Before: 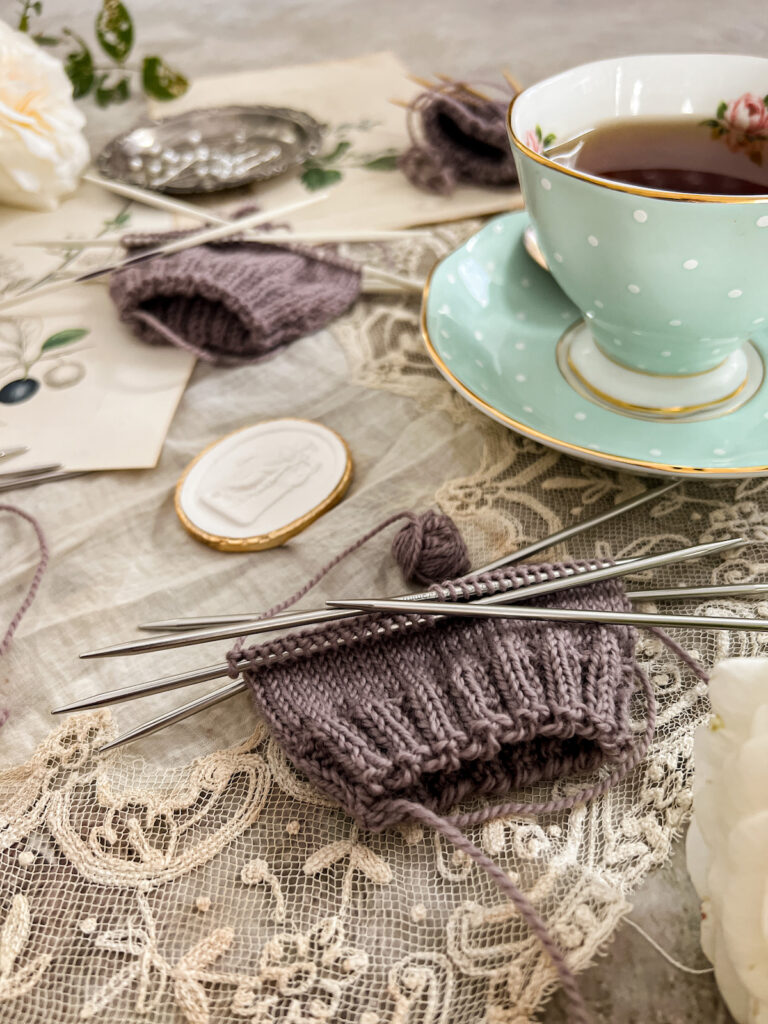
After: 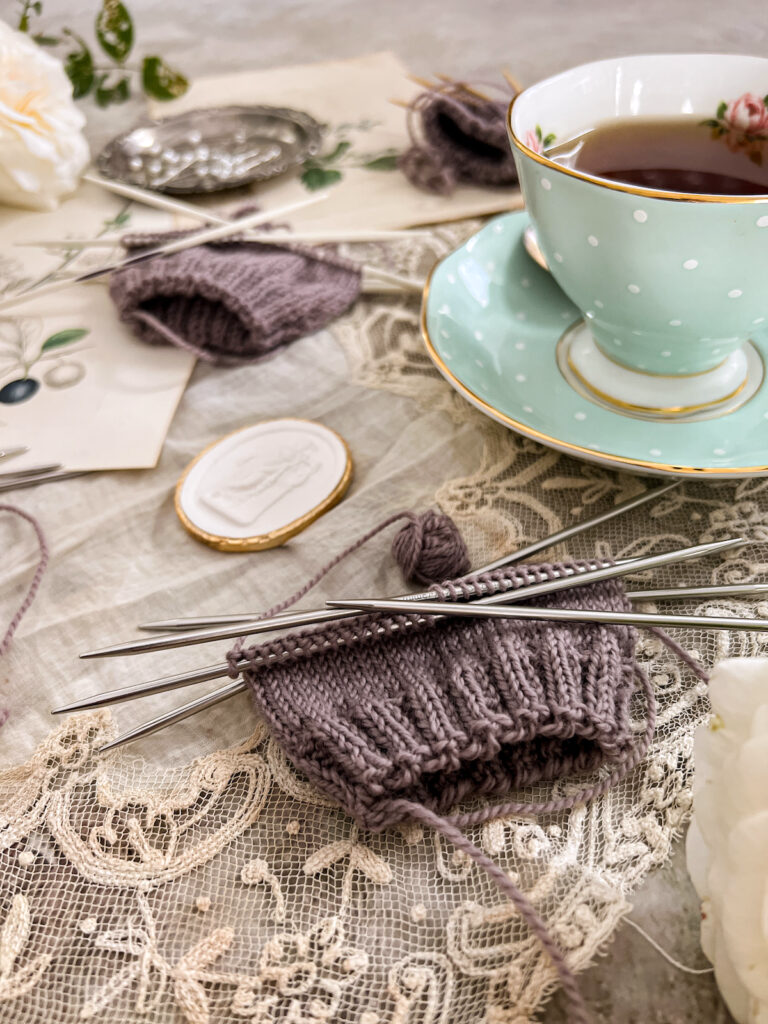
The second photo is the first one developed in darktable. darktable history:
tone equalizer: on, module defaults
white balance: red 1.009, blue 1.027
